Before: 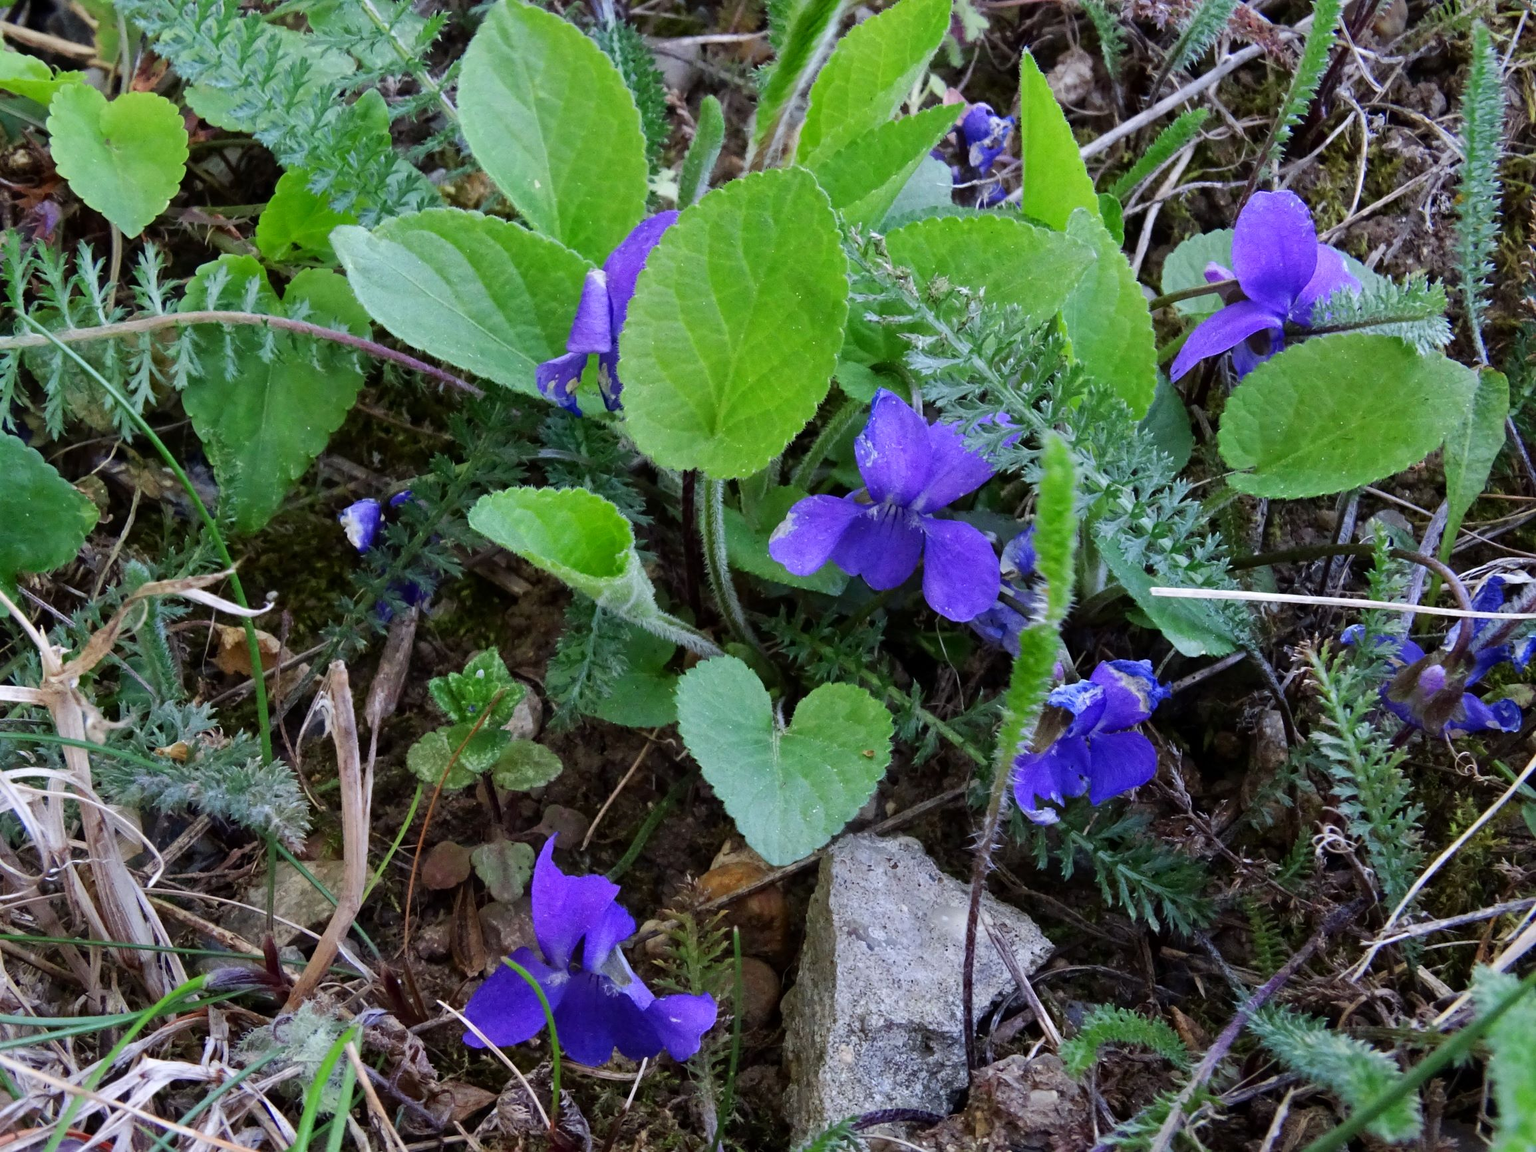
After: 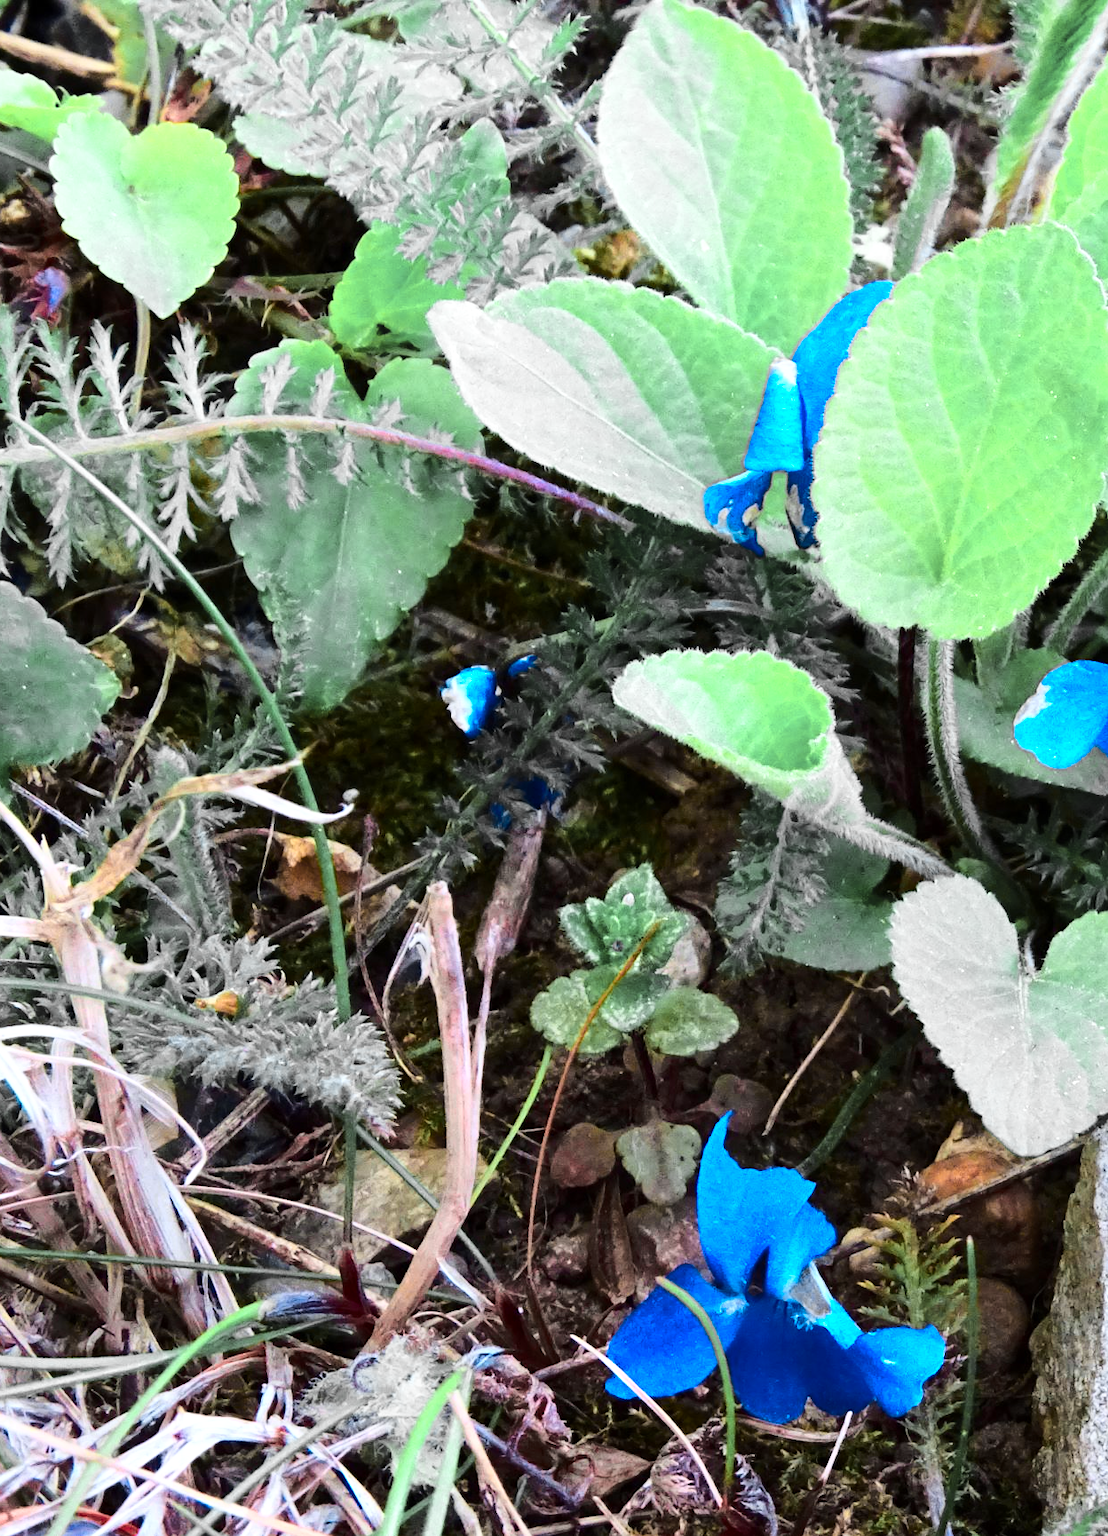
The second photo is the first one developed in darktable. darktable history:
crop: left 0.615%, right 45.32%, bottom 0.091%
base curve: curves: ch0 [(0, 0) (0.036, 0.037) (0.121, 0.228) (0.46, 0.76) (0.859, 0.983) (1, 1)]
color zones: curves: ch0 [(0.257, 0.558) (0.75, 0.565)]; ch1 [(0.004, 0.857) (0.14, 0.416) (0.257, 0.695) (0.442, 0.032) (0.736, 0.266) (0.891, 0.741)]; ch2 [(0, 0.623) (0.112, 0.436) (0.271, 0.474) (0.516, 0.64) (0.743, 0.286)]
